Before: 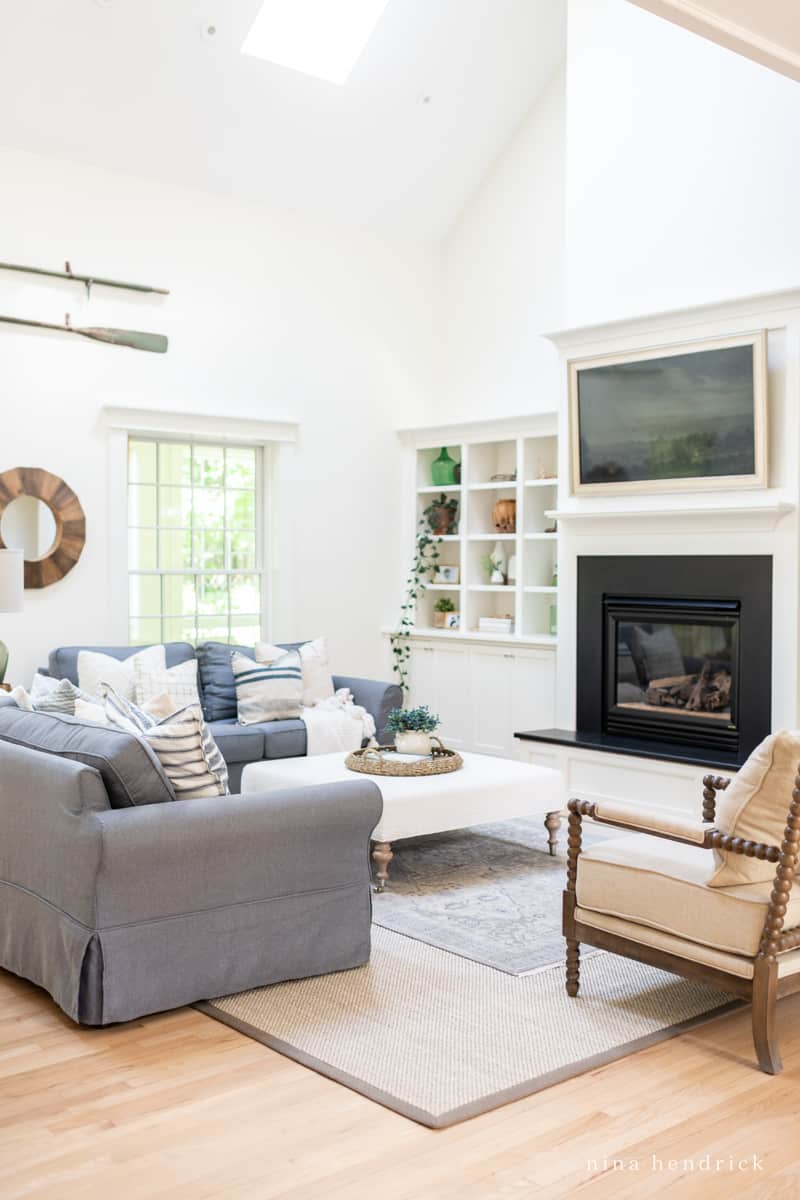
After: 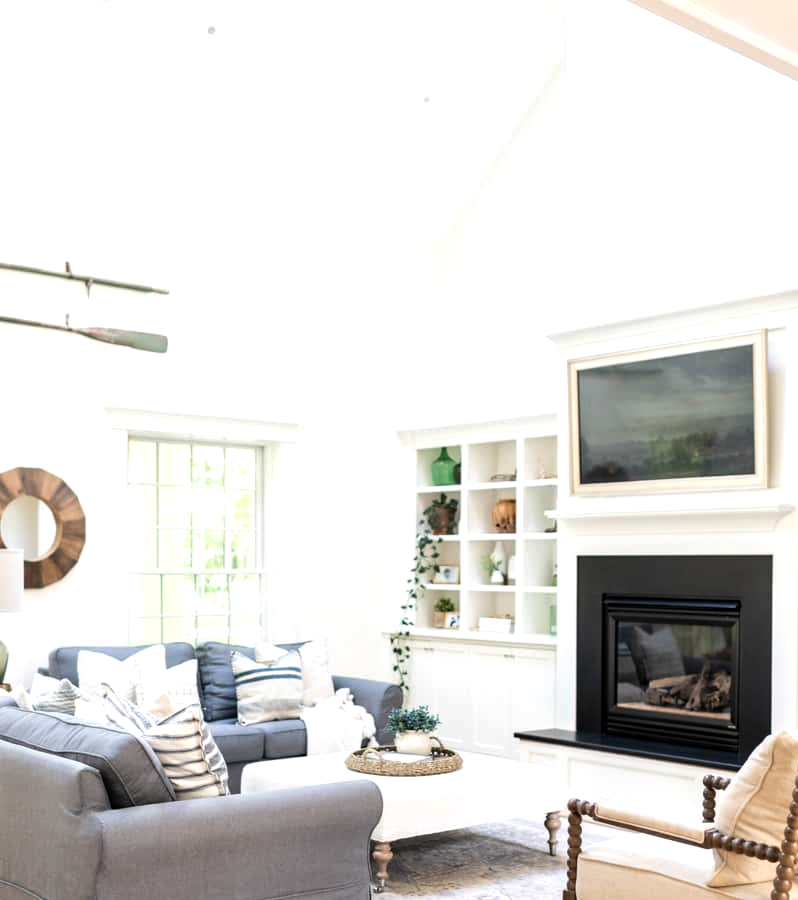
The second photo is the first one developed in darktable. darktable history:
crop: bottom 24.967%
tone equalizer: -8 EV -0.417 EV, -7 EV -0.389 EV, -6 EV -0.333 EV, -5 EV -0.222 EV, -3 EV 0.222 EV, -2 EV 0.333 EV, -1 EV 0.389 EV, +0 EV 0.417 EV, edges refinement/feathering 500, mask exposure compensation -1.57 EV, preserve details no
local contrast: mode bilateral grid, contrast 20, coarseness 50, detail 120%, midtone range 0.2
